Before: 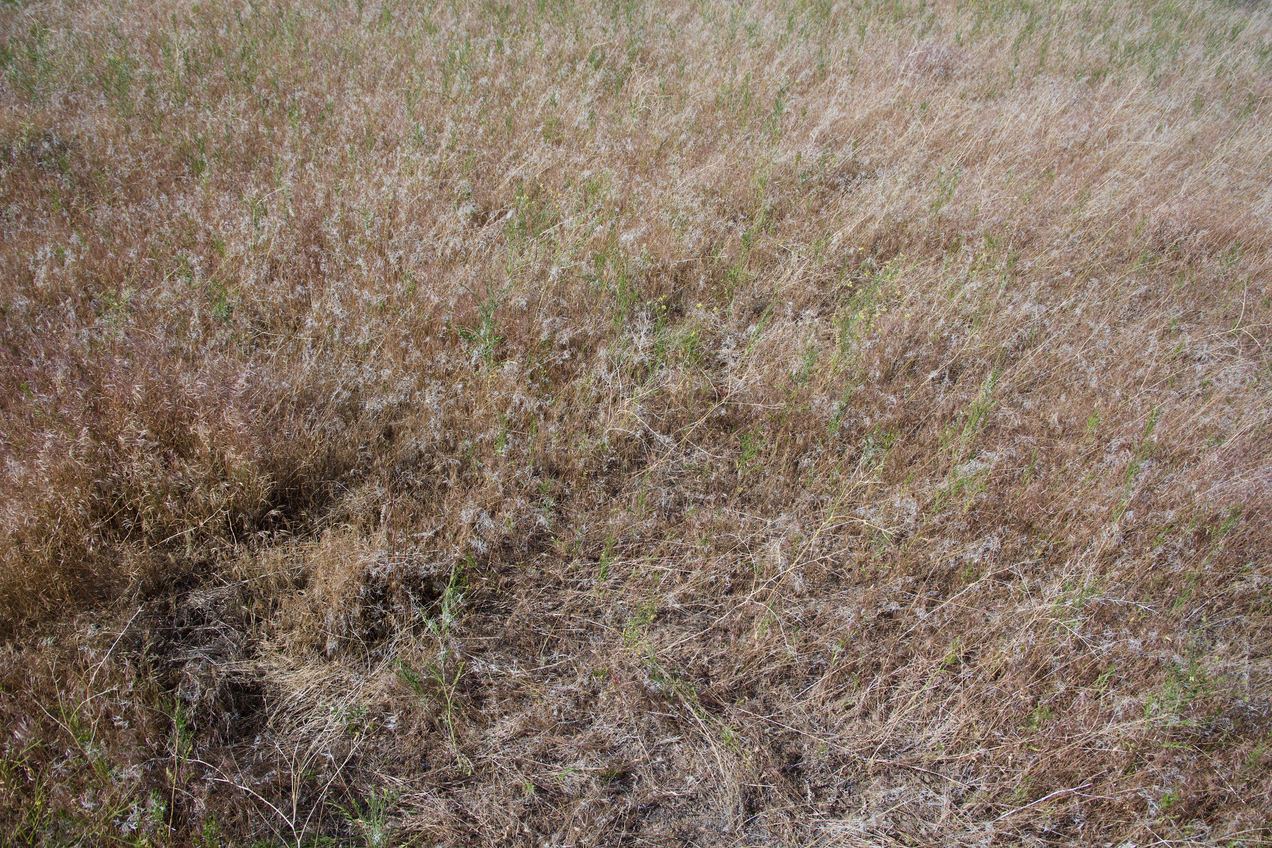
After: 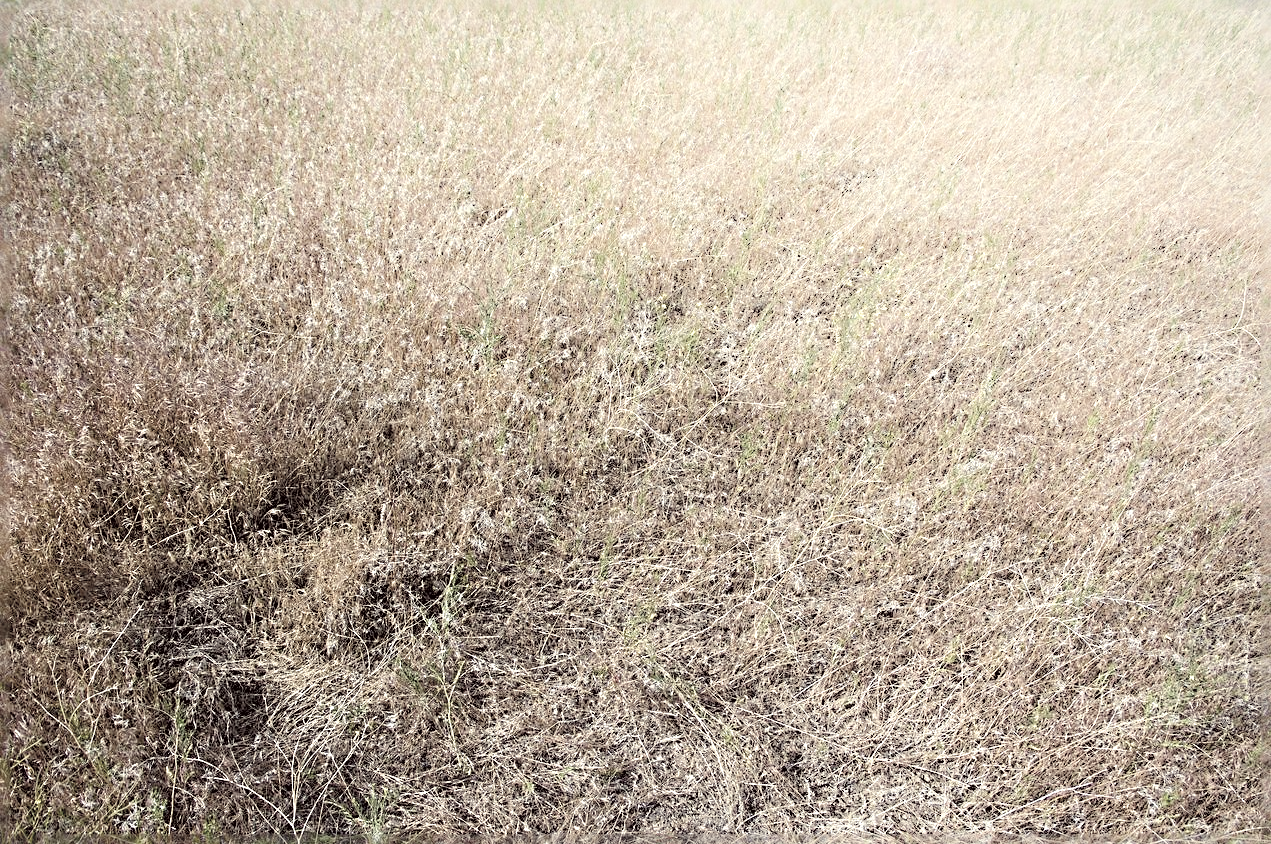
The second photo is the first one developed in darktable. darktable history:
sharpen: radius 3.655, amount 0.918
contrast brightness saturation: brightness 0.183, saturation -0.508
tone equalizer: -8 EV 0.078 EV
color balance rgb: highlights gain › chroma 2.989%, highlights gain › hue 77.89°, perceptual saturation grading › global saturation 15.404%, perceptual saturation grading › highlights -18.958%, perceptual saturation grading › shadows 19.84%, perceptual brilliance grading › global brilliance 9.643%
color correction: highlights a* -1.14, highlights b* 4.48, shadows a* 3.59
shadows and highlights: shadows -21.05, highlights 98.92, soften with gaussian
crop: top 0.215%, bottom 0.163%
local contrast: mode bilateral grid, contrast 20, coarseness 50, detail 120%, midtone range 0.2
